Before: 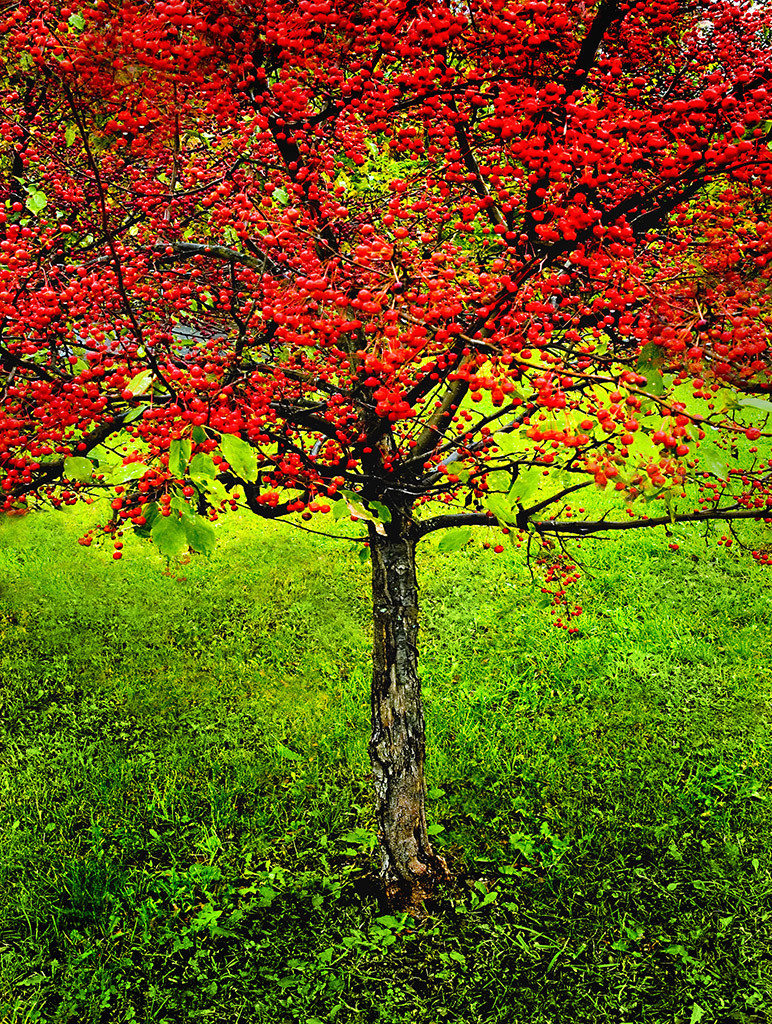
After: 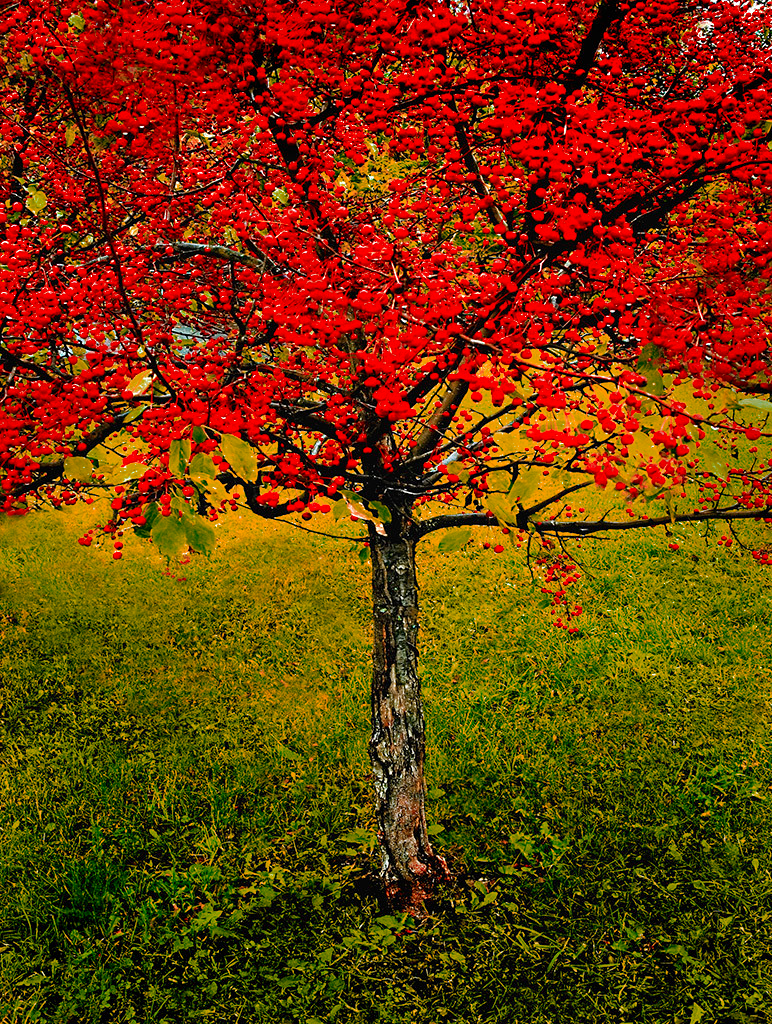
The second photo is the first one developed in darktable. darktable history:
exposure: exposure 0.288 EV, compensate highlight preservation false
color zones: curves: ch0 [(0, 0.299) (0.25, 0.383) (0.456, 0.352) (0.736, 0.571)]; ch1 [(0, 0.63) (0.151, 0.568) (0.254, 0.416) (0.47, 0.558) (0.732, 0.37) (0.909, 0.492)]; ch2 [(0.004, 0.604) (0.158, 0.443) (0.257, 0.403) (0.761, 0.468)]
